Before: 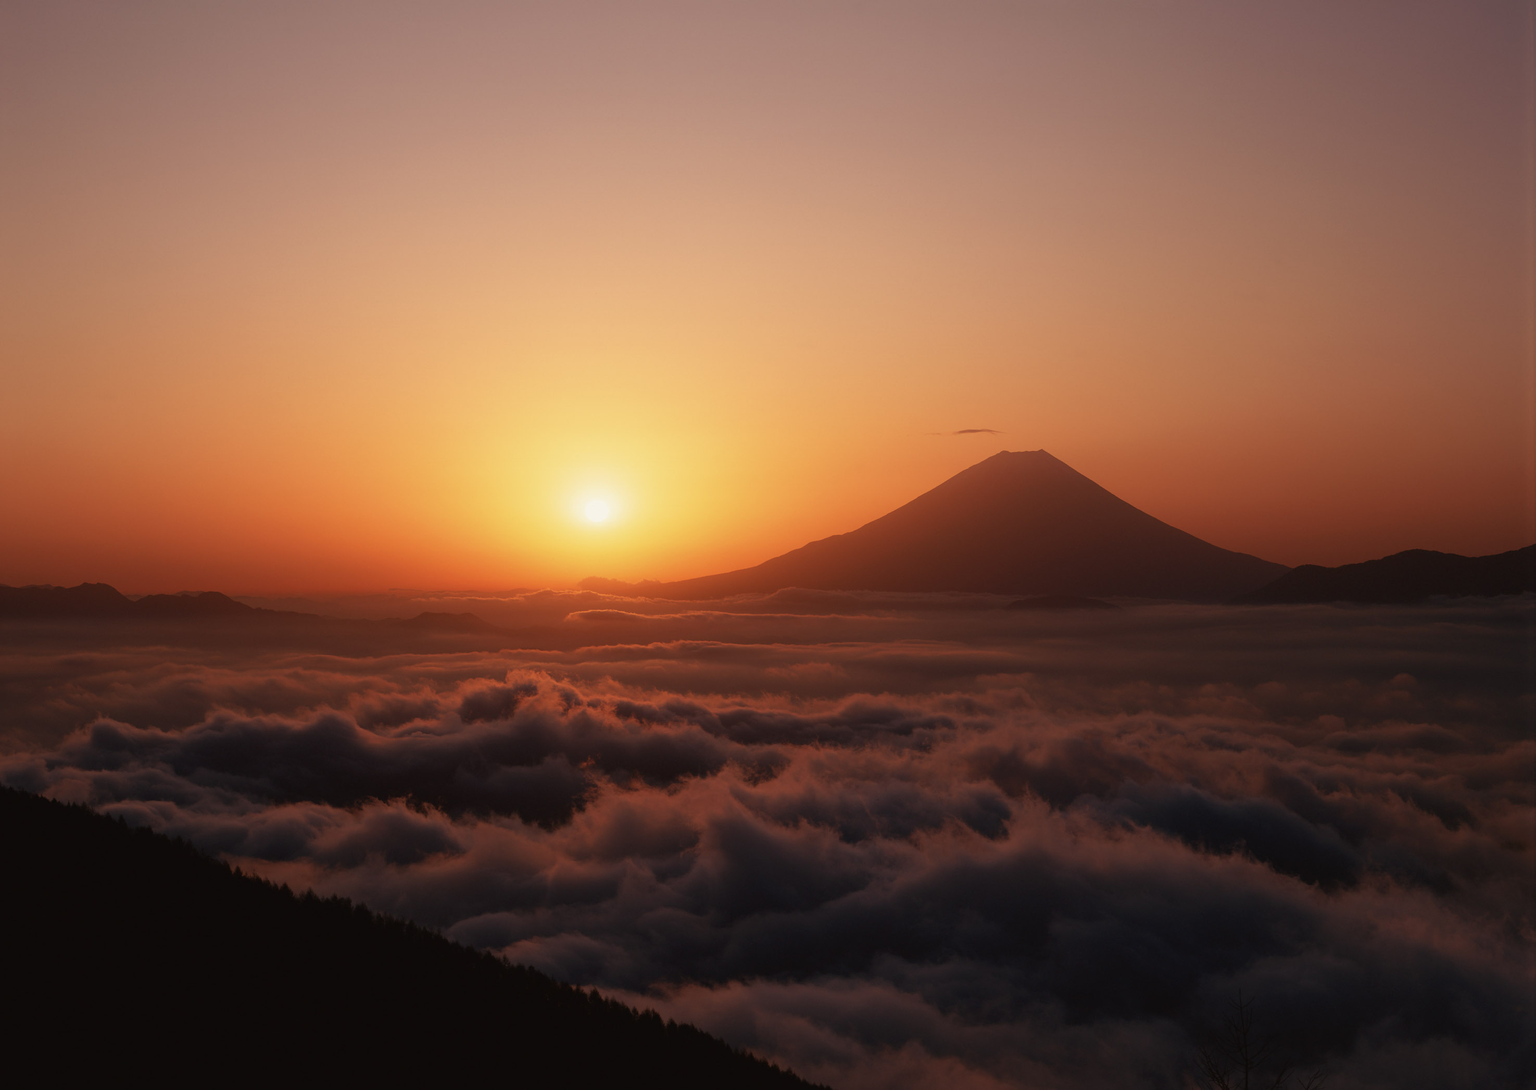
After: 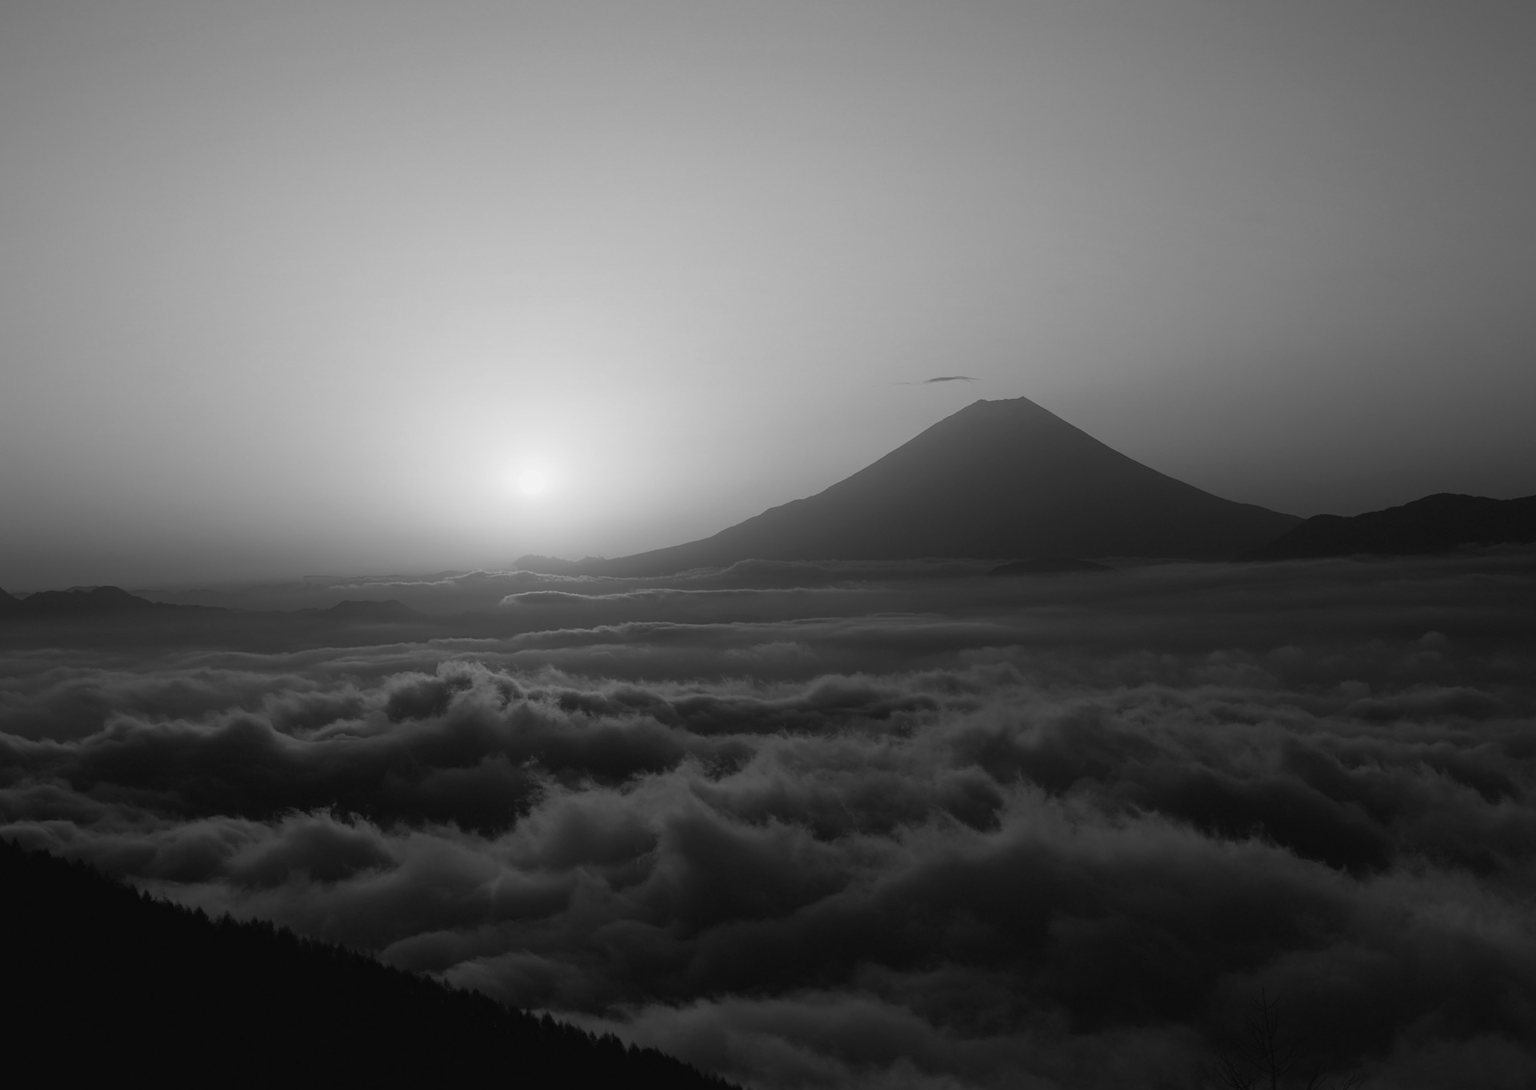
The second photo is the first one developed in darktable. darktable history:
monochrome: on, module defaults
color correction: highlights a* 4.02, highlights b* 4.98, shadows a* -7.55, shadows b* 4.98
crop and rotate: angle 1.96°, left 5.673%, top 5.673%
